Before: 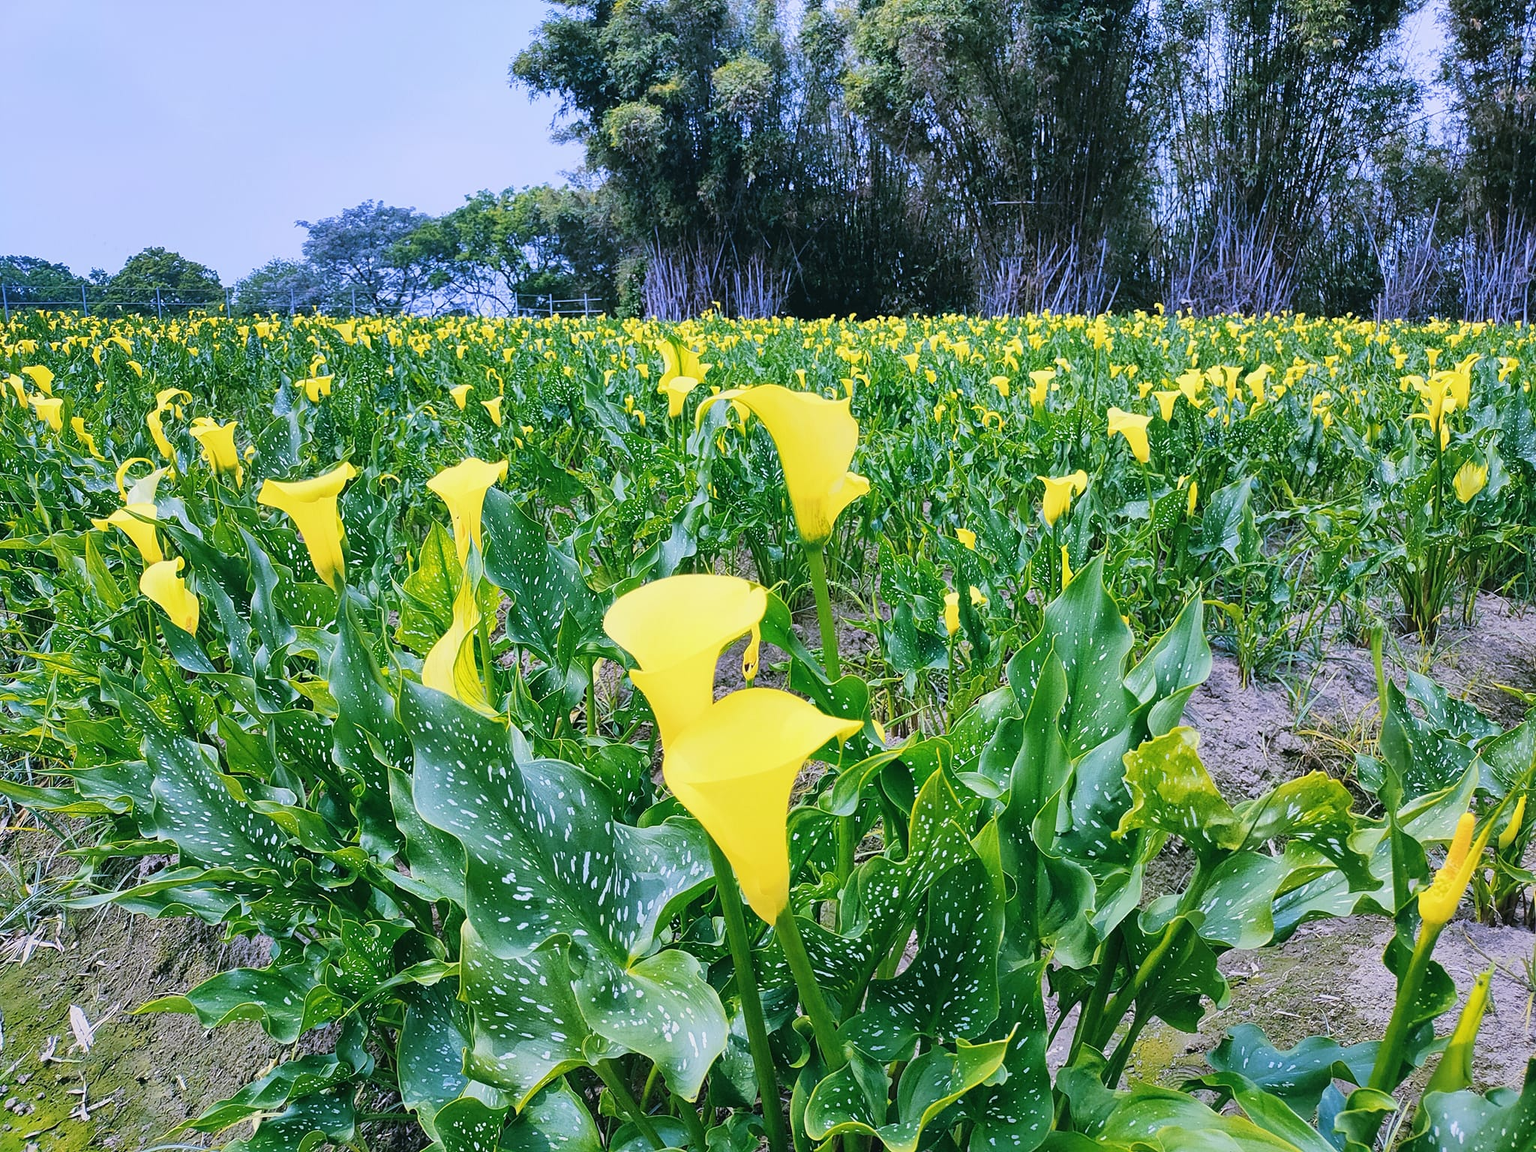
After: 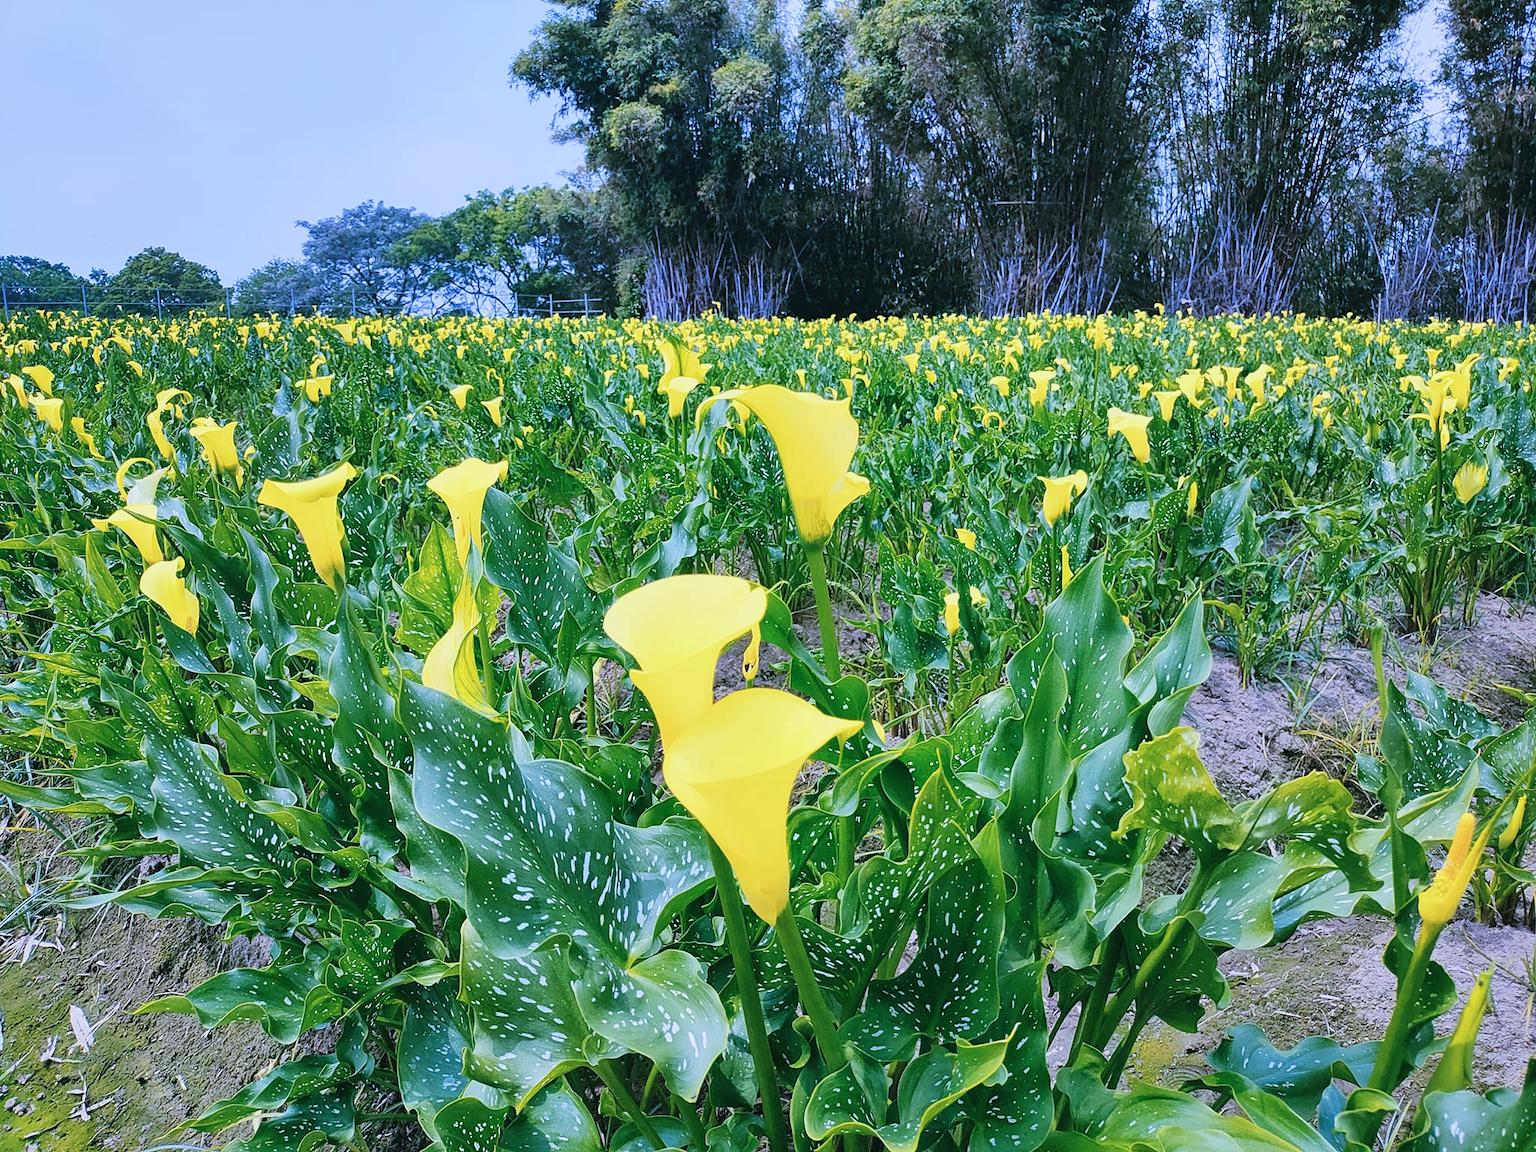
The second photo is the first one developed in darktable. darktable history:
color correction: highlights a* -0.772, highlights b* -8.92
tone equalizer: on, module defaults
